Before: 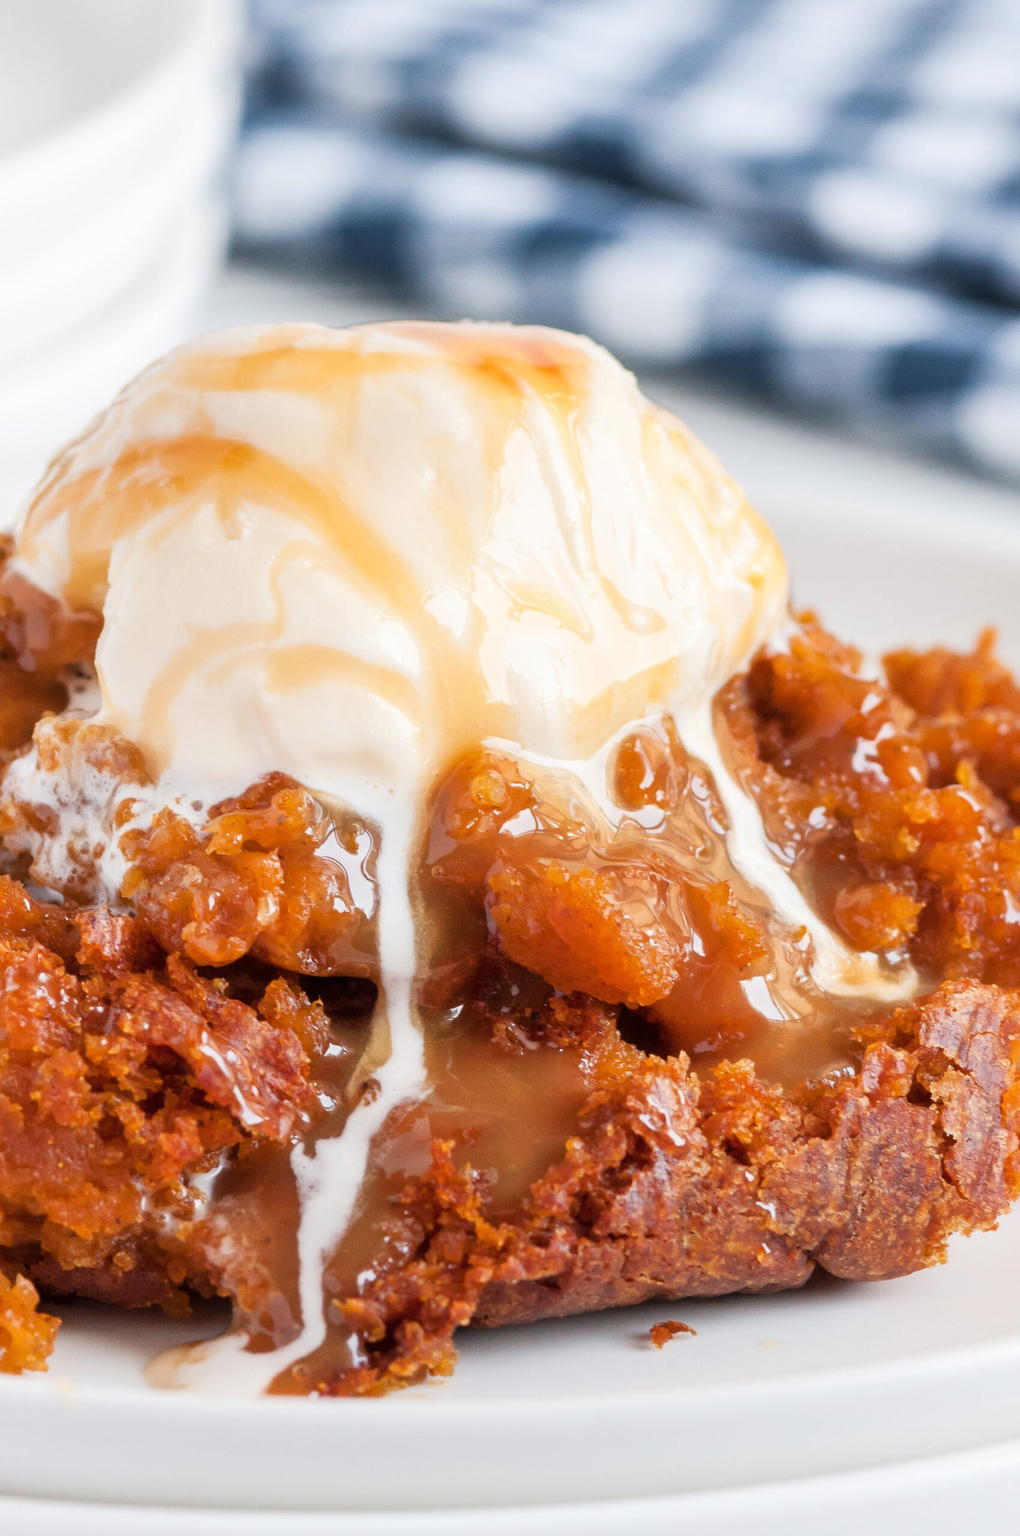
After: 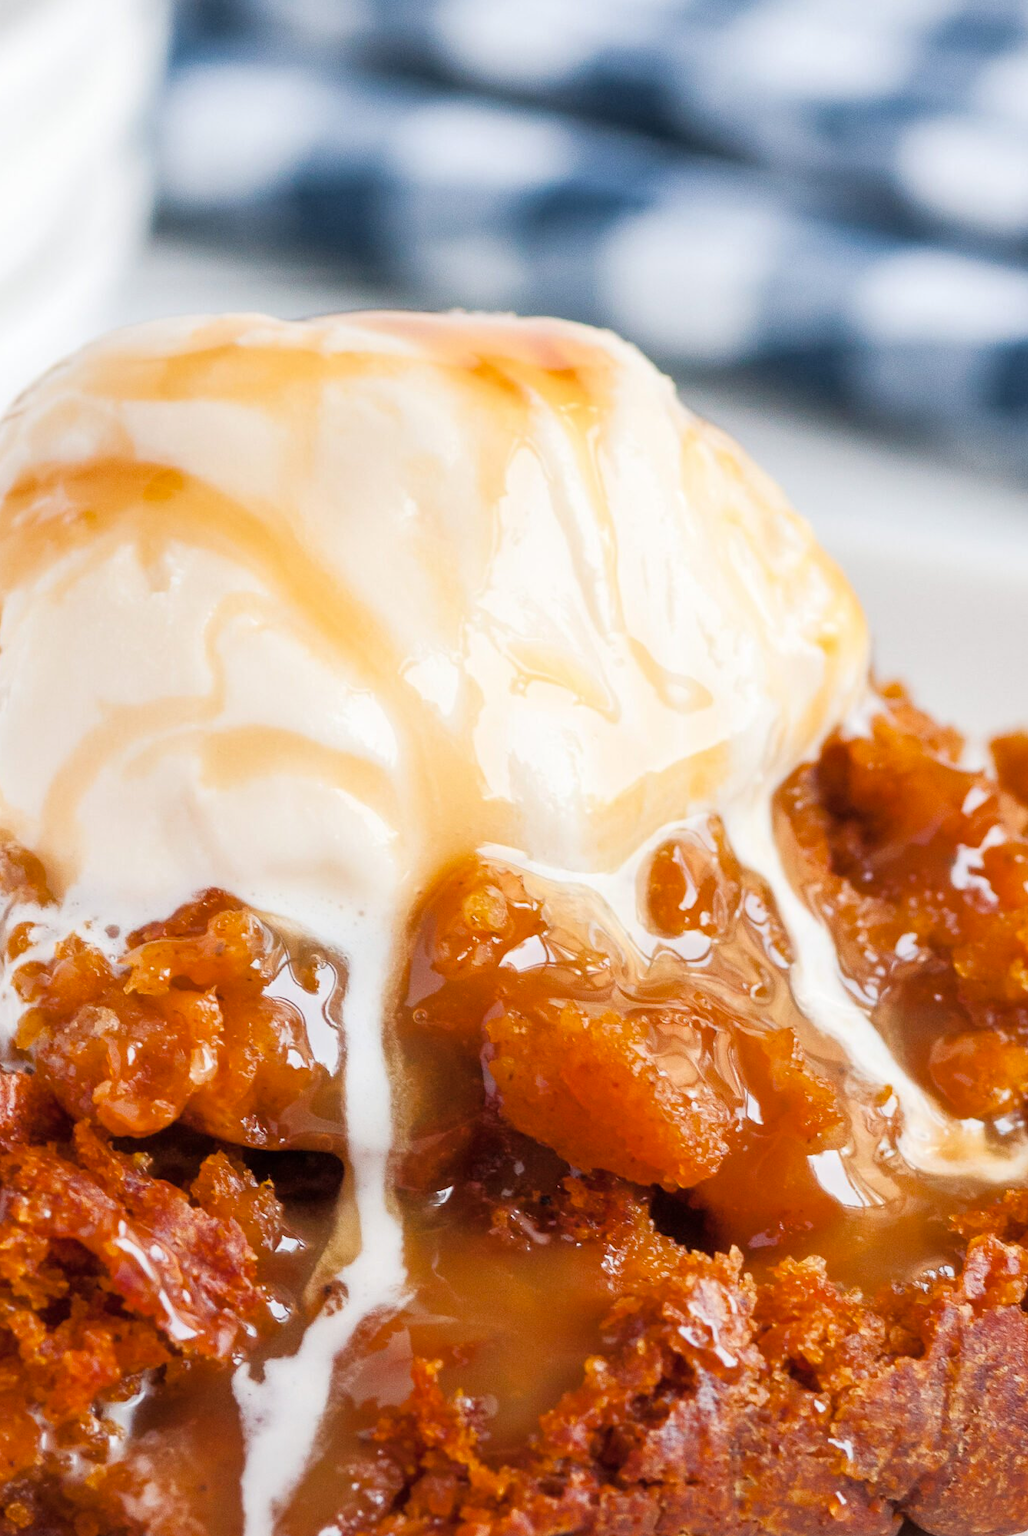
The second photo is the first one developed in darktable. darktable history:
color balance rgb: shadows fall-off 101%, linear chroma grading › mid-tones 7.63%, perceptual saturation grading › mid-tones 11.68%, mask middle-gray fulcrum 22.45%, global vibrance 10.11%, saturation formula JzAzBz (2021)
crop and rotate: left 10.77%, top 5.1%, right 10.41%, bottom 16.76%
